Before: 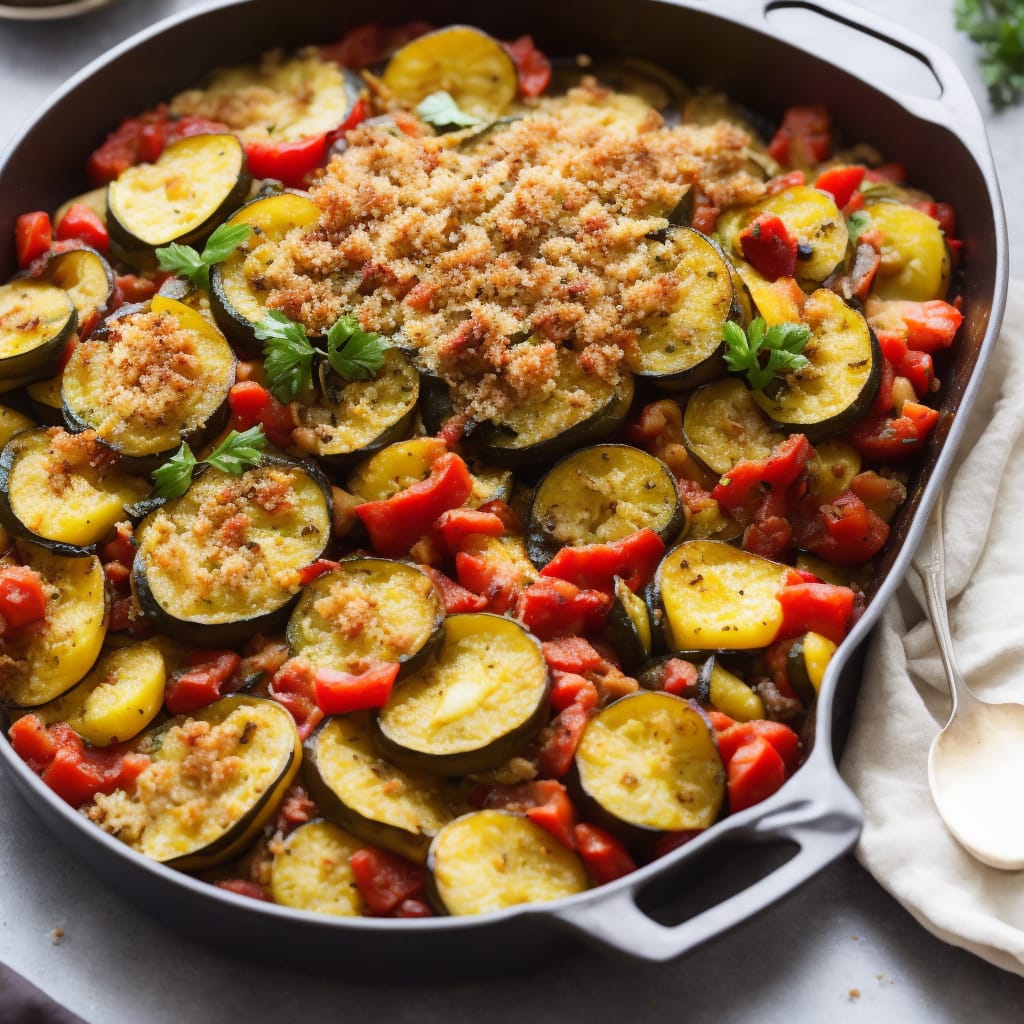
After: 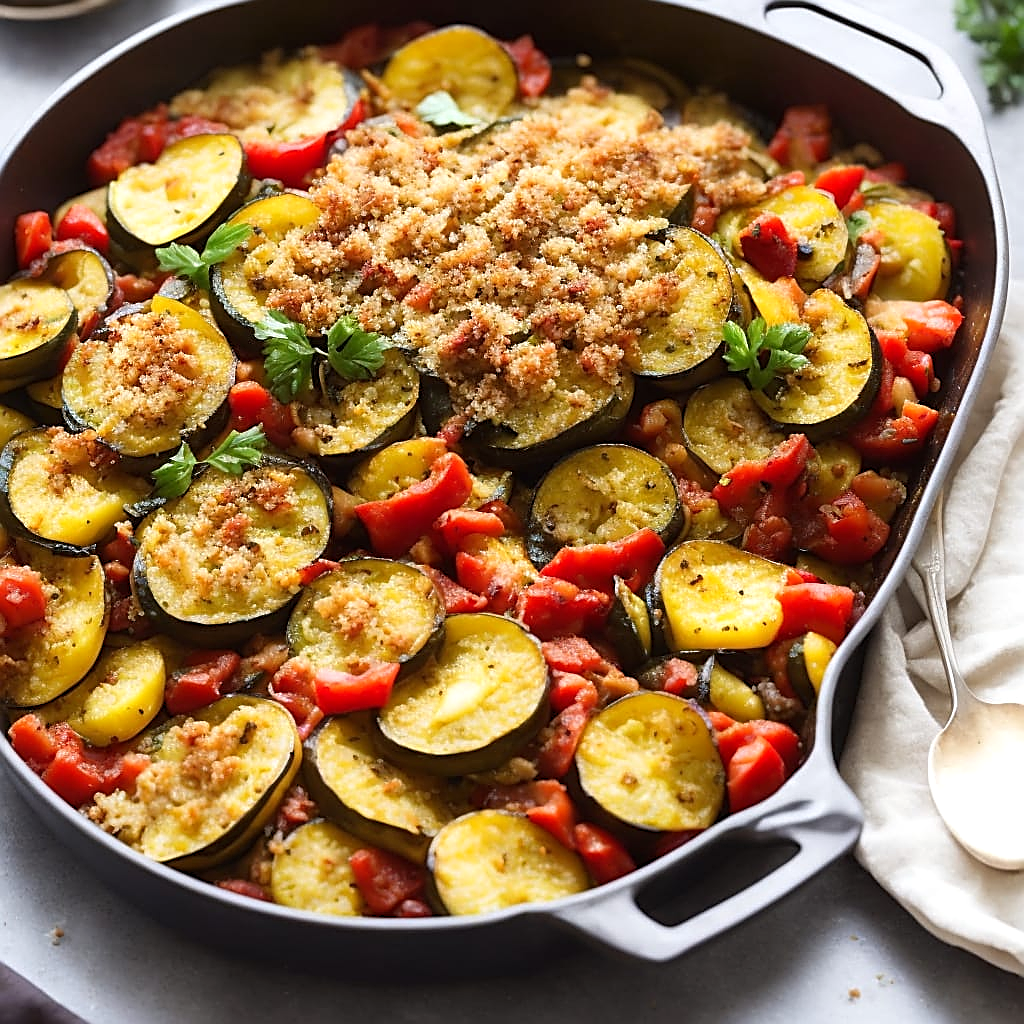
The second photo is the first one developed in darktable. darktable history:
sharpen: amount 0.902
tone equalizer: on, module defaults
levels: levels [0, 0.474, 0.947]
